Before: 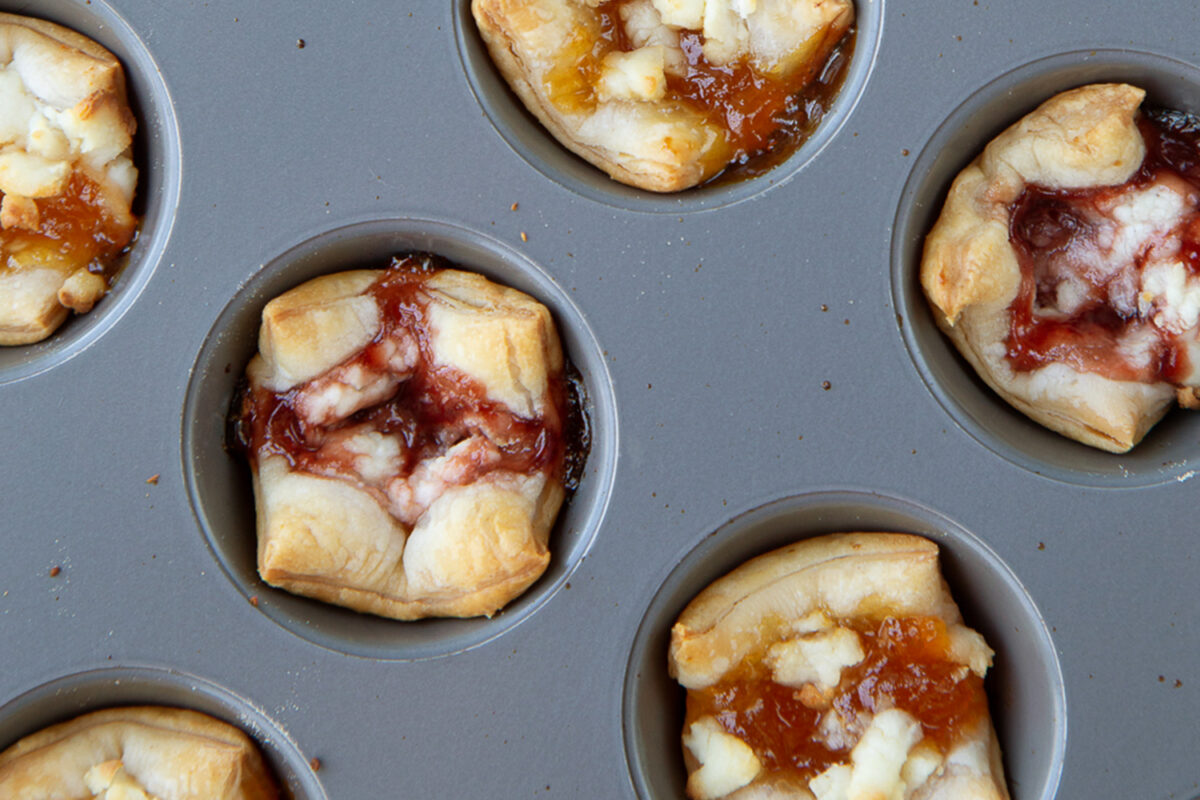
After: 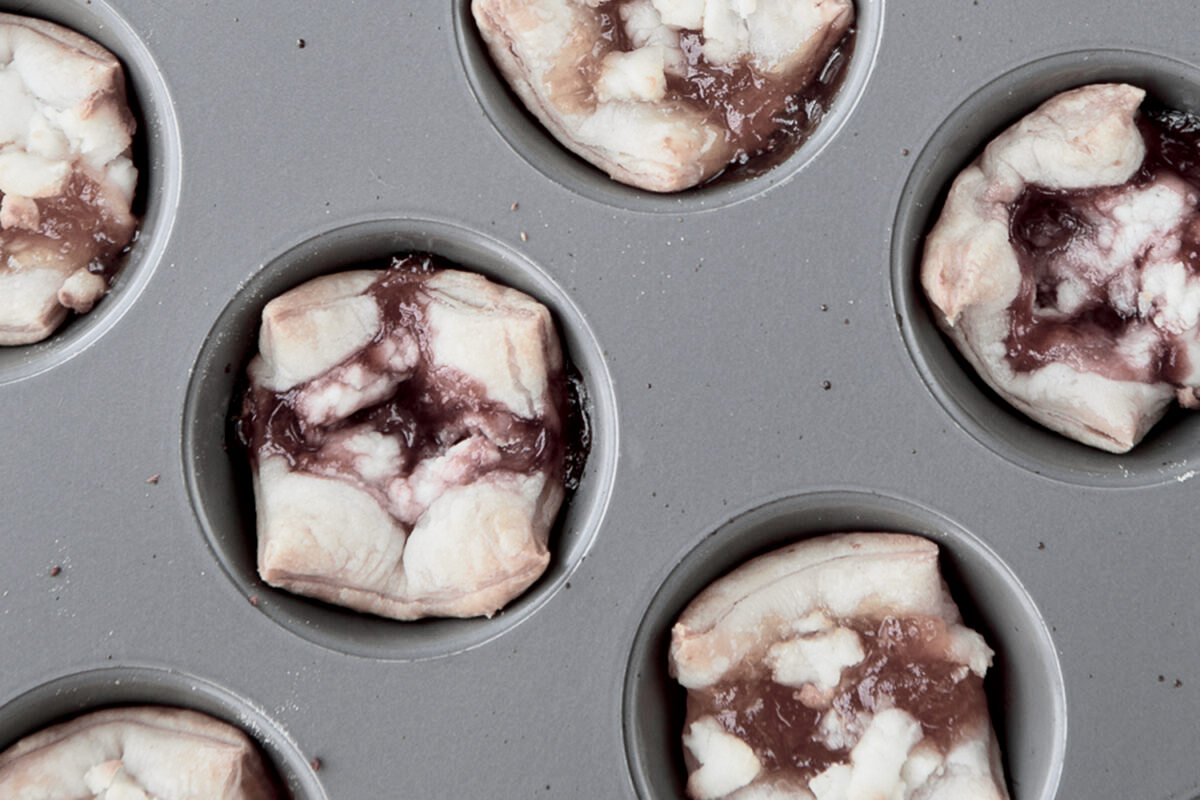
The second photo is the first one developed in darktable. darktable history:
velvia: on, module defaults
exposure: black level correction 0.005, exposure 0.286 EV, compensate highlight preservation false
tone curve: curves: ch0 [(0, 0) (0.087, 0.054) (0.281, 0.245) (0.506, 0.526) (0.8, 0.824) (0.994, 0.955)]; ch1 [(0, 0) (0.27, 0.195) (0.406, 0.435) (0.452, 0.474) (0.495, 0.5) (0.514, 0.508) (0.537, 0.556) (0.654, 0.689) (1, 1)]; ch2 [(0, 0) (0.269, 0.299) (0.459, 0.441) (0.498, 0.499) (0.523, 0.52) (0.551, 0.549) (0.633, 0.625) (0.659, 0.681) (0.718, 0.764) (1, 1)], color space Lab, independent channels, preserve colors none
tone equalizer: -8 EV -0.002 EV, -7 EV 0.005 EV, -6 EV -0.009 EV, -5 EV 0.011 EV, -4 EV -0.012 EV, -3 EV 0.007 EV, -2 EV -0.062 EV, -1 EV -0.293 EV, +0 EV -0.582 EV, smoothing diameter 2%, edges refinement/feathering 20, mask exposure compensation -1.57 EV, filter diffusion 5
color contrast: green-magenta contrast 0.3, blue-yellow contrast 0.15
